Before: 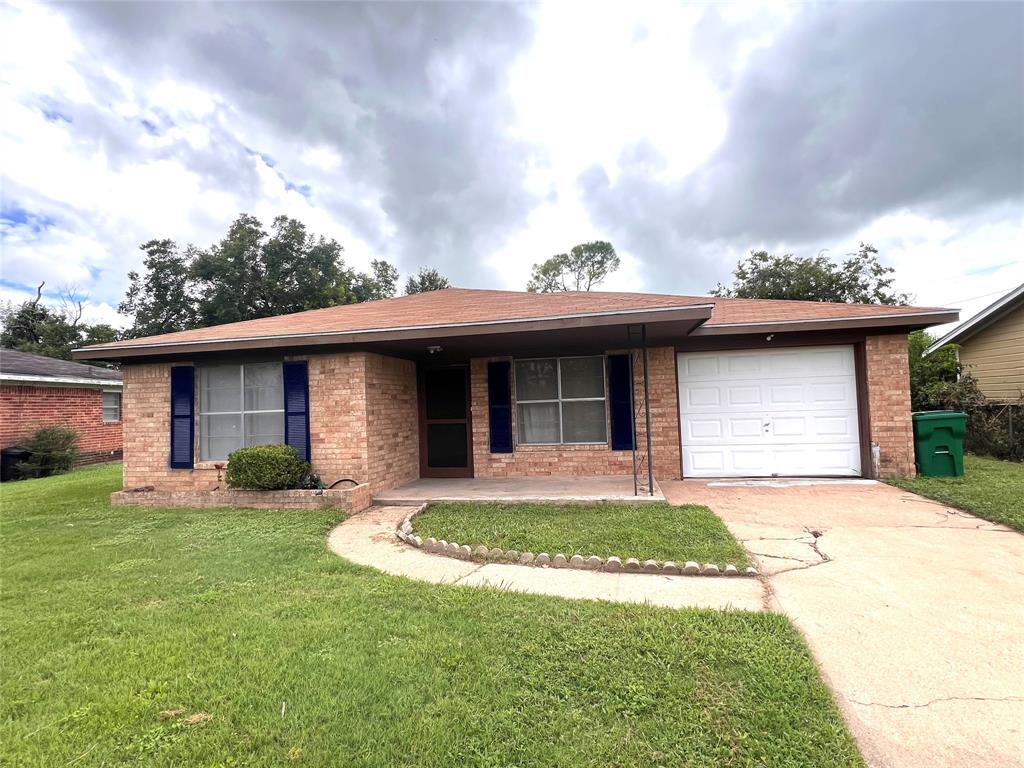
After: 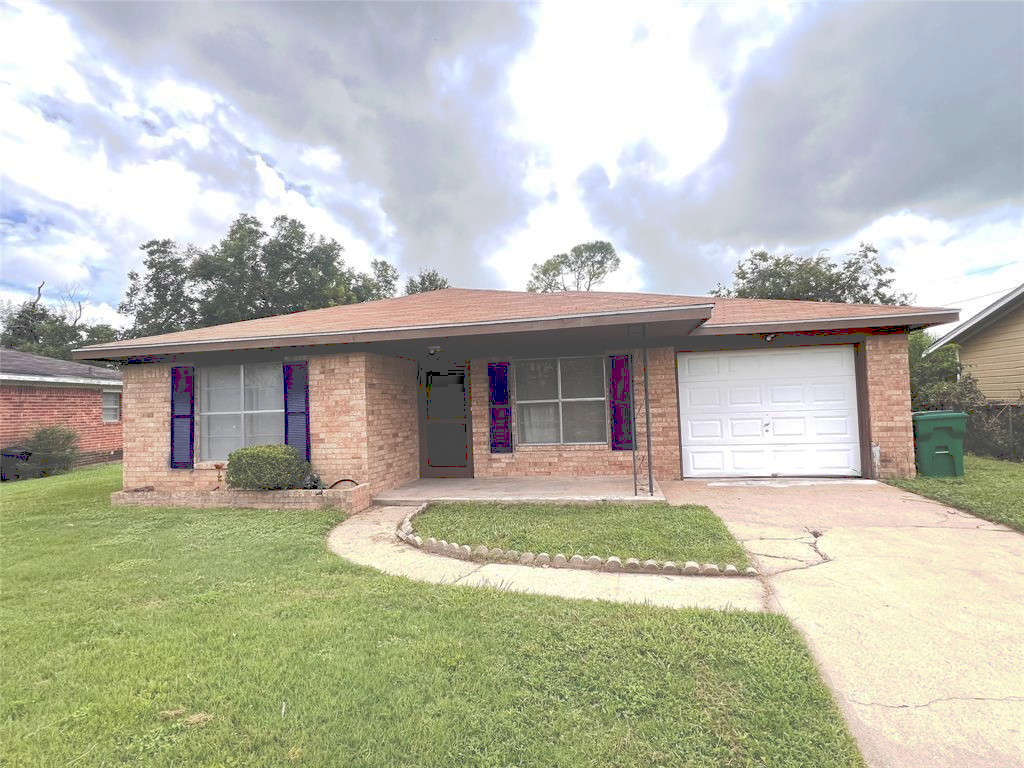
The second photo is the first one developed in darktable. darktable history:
tone curve: curves: ch0 [(0, 0) (0.003, 0.298) (0.011, 0.298) (0.025, 0.298) (0.044, 0.3) (0.069, 0.302) (0.1, 0.312) (0.136, 0.329) (0.177, 0.354) (0.224, 0.376) (0.277, 0.408) (0.335, 0.453) (0.399, 0.503) (0.468, 0.562) (0.543, 0.623) (0.623, 0.686) (0.709, 0.754) (0.801, 0.825) (0.898, 0.873) (1, 1)], preserve colors none
haze removal: adaptive false
